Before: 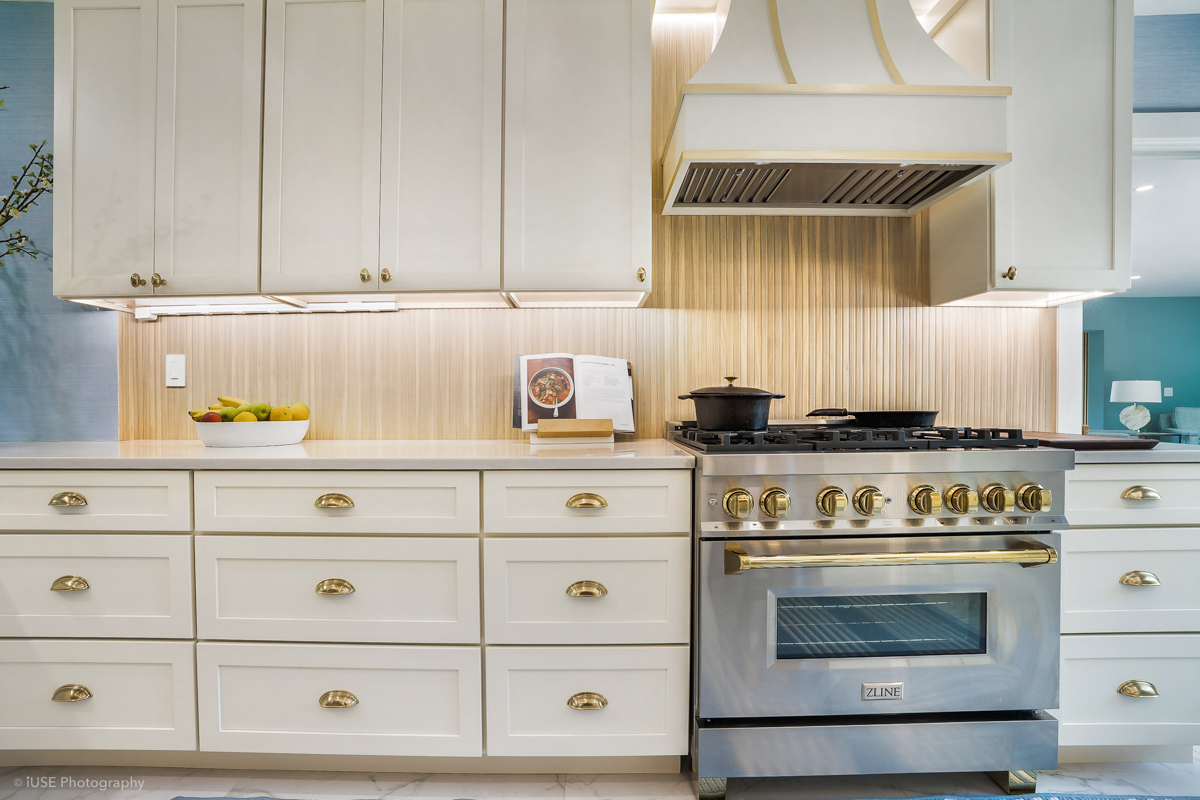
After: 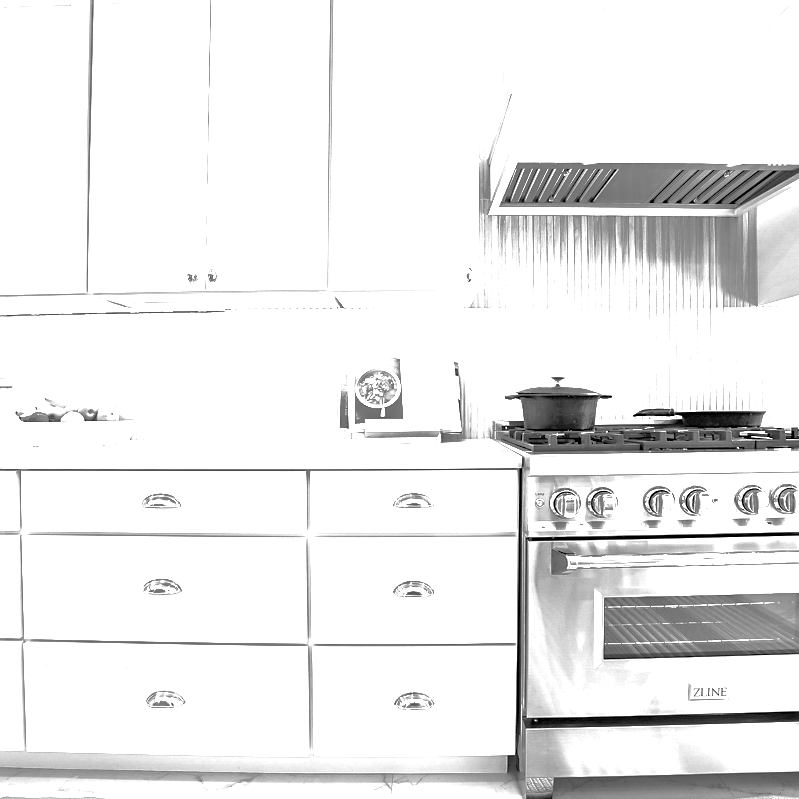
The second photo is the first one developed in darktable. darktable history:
rotate and perspective: crop left 0, crop top 0
shadows and highlights: on, module defaults
sharpen: amount 0.2
exposure: black level correction 0.001, exposure 1.822 EV, compensate exposure bias true, compensate highlight preservation false
contrast brightness saturation: saturation -1
crop and rotate: left 14.436%, right 18.898%
